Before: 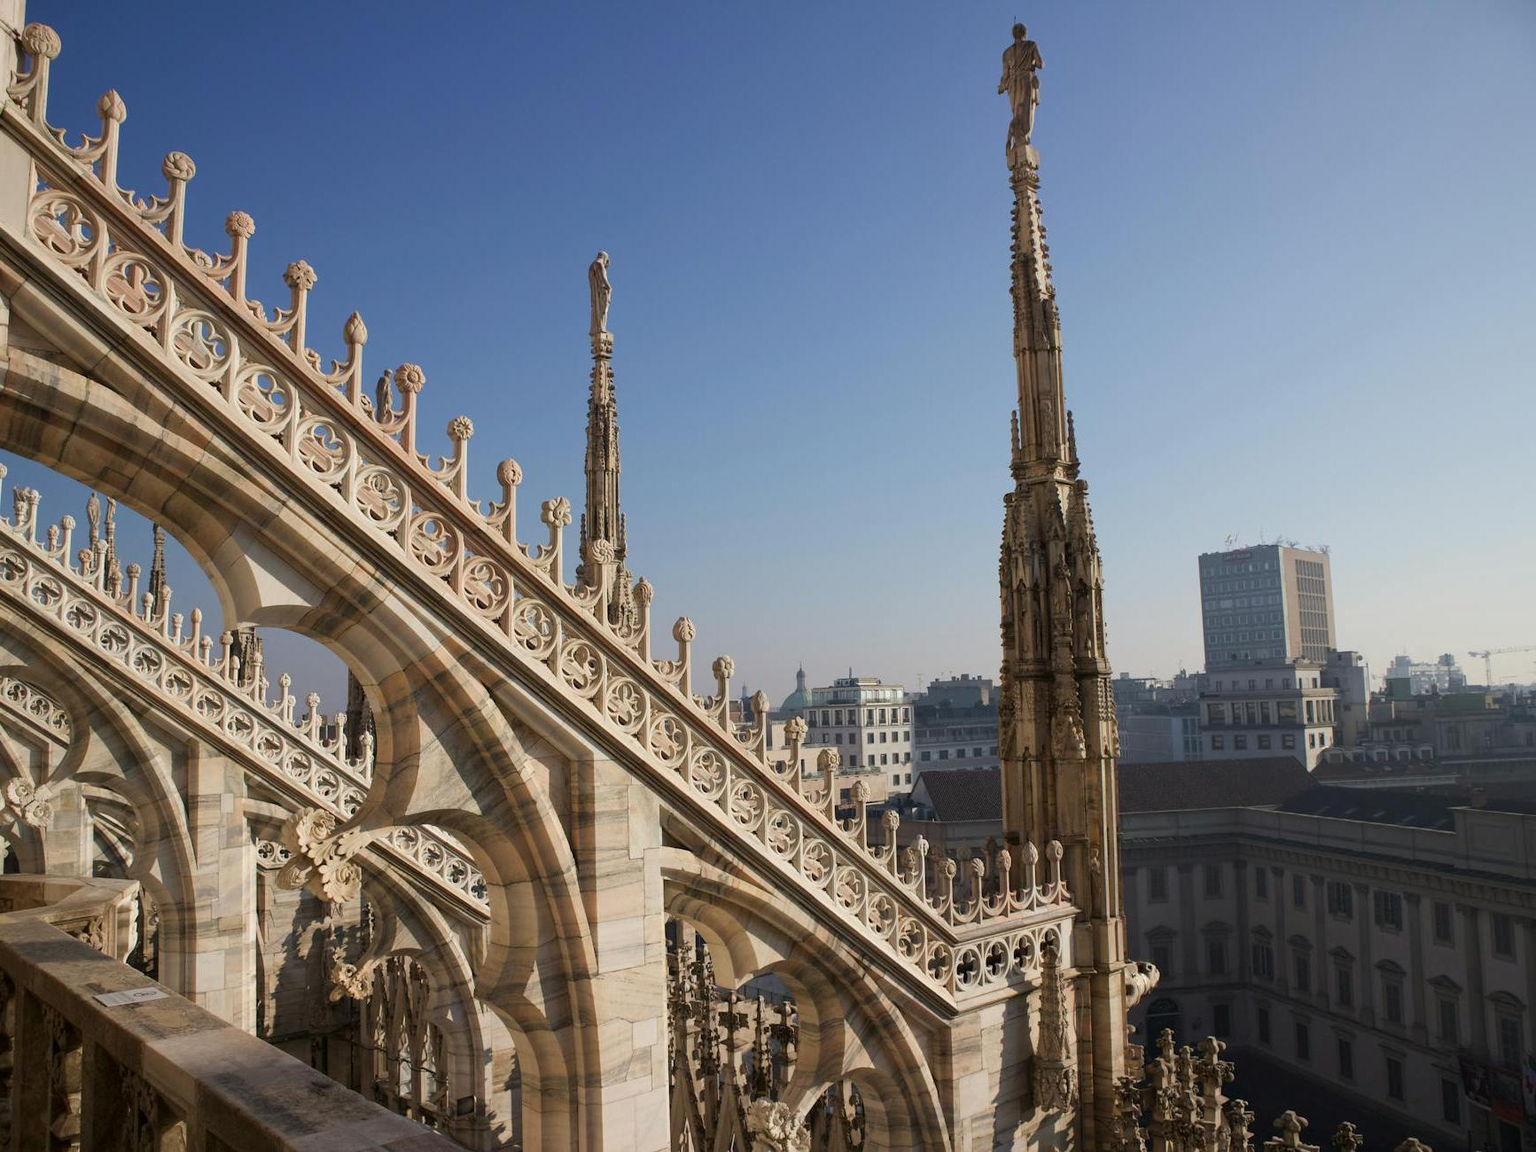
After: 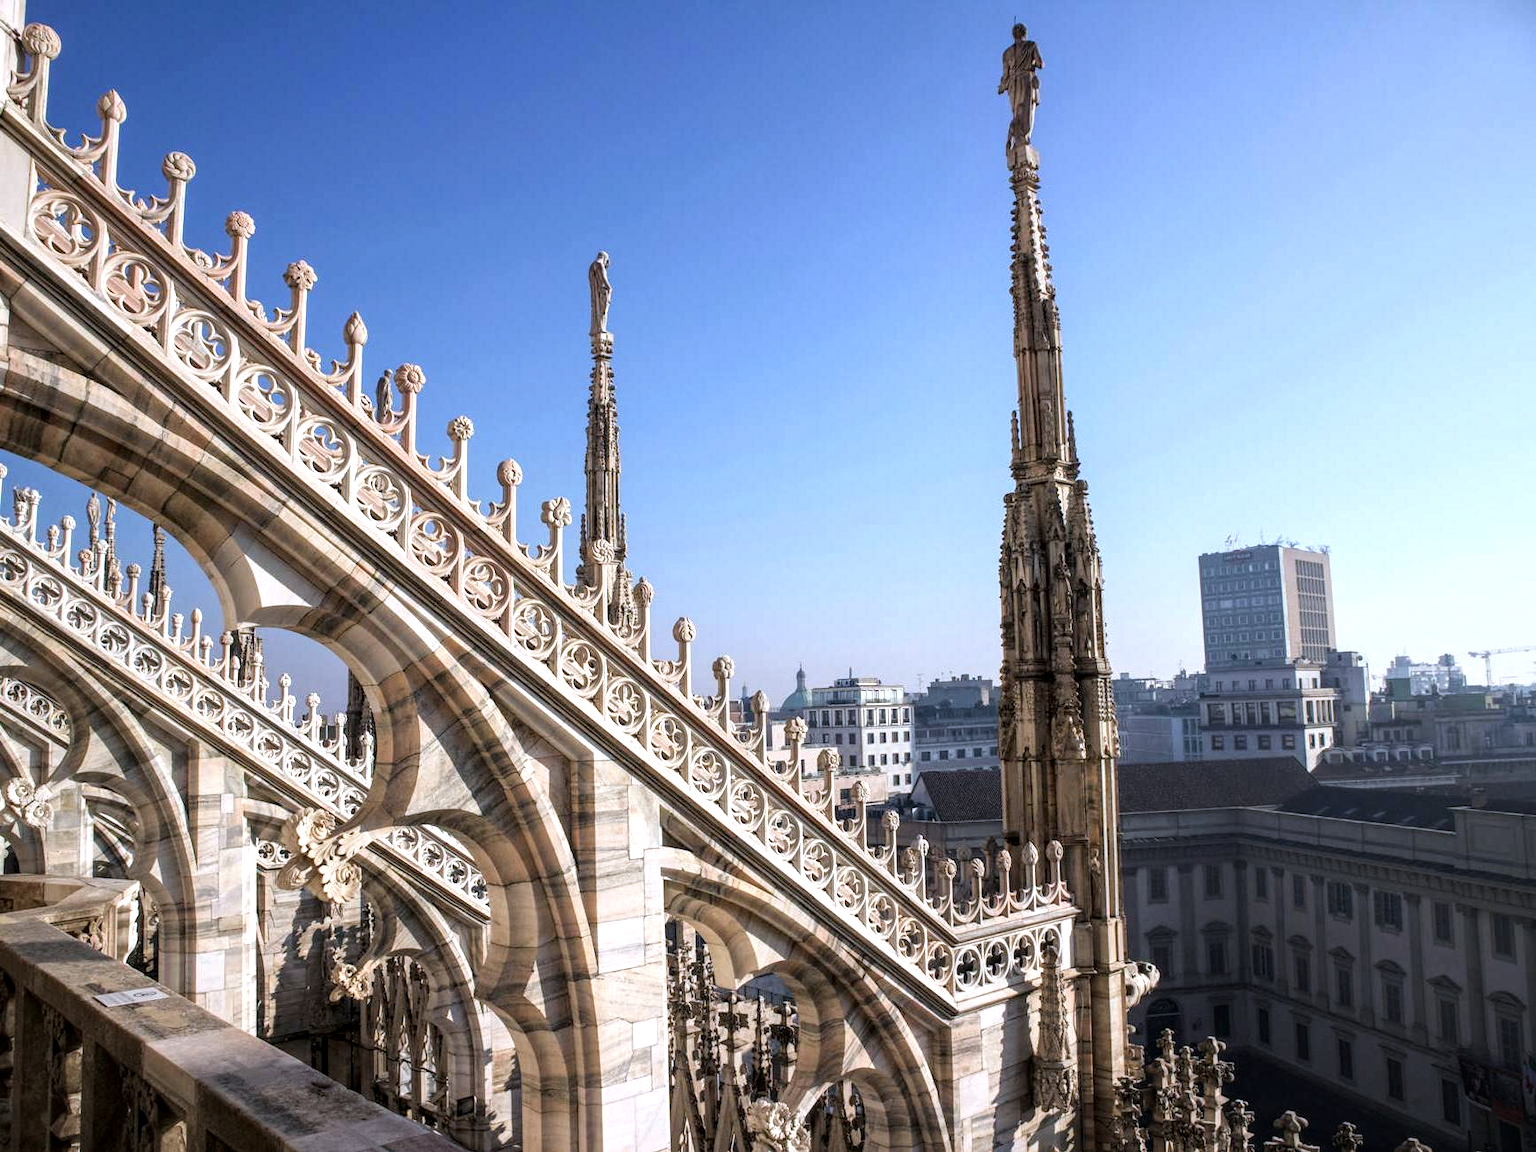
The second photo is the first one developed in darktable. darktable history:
tone equalizer: -8 EV -0.732 EV, -7 EV -0.735 EV, -6 EV -0.597 EV, -5 EV -0.367 EV, -3 EV 0.373 EV, -2 EV 0.6 EV, -1 EV 0.694 EV, +0 EV 0.727 EV
color calibration: illuminant as shot in camera, x 0.37, y 0.382, temperature 4315.59 K
local contrast: highlights 62%, detail 143%, midtone range 0.426
